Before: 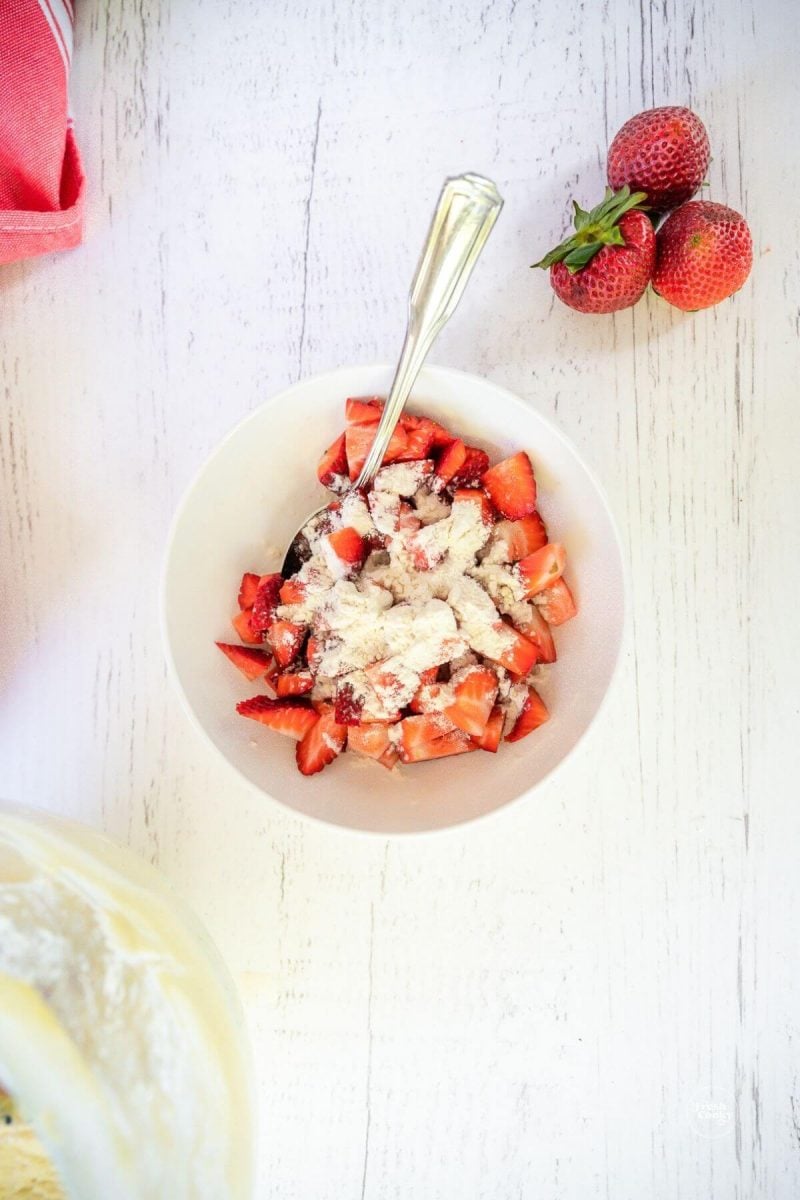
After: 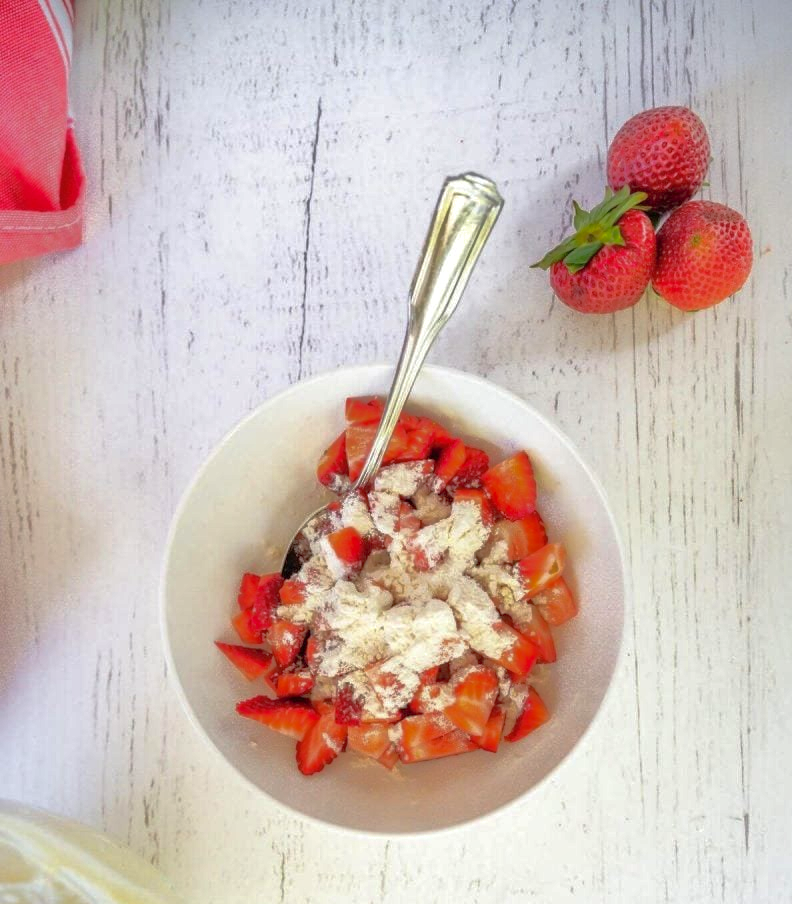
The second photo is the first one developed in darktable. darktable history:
tone equalizer: -8 EV 0.009 EV, -7 EV -0.009 EV, -6 EV 0.013 EV, -5 EV 0.027 EV, -4 EV 0.257 EV, -3 EV 0.654 EV, -2 EV 0.584 EV, -1 EV 0.188 EV, +0 EV 0.028 EV
crop: bottom 24.552%
shadows and highlights: highlights -59.76
